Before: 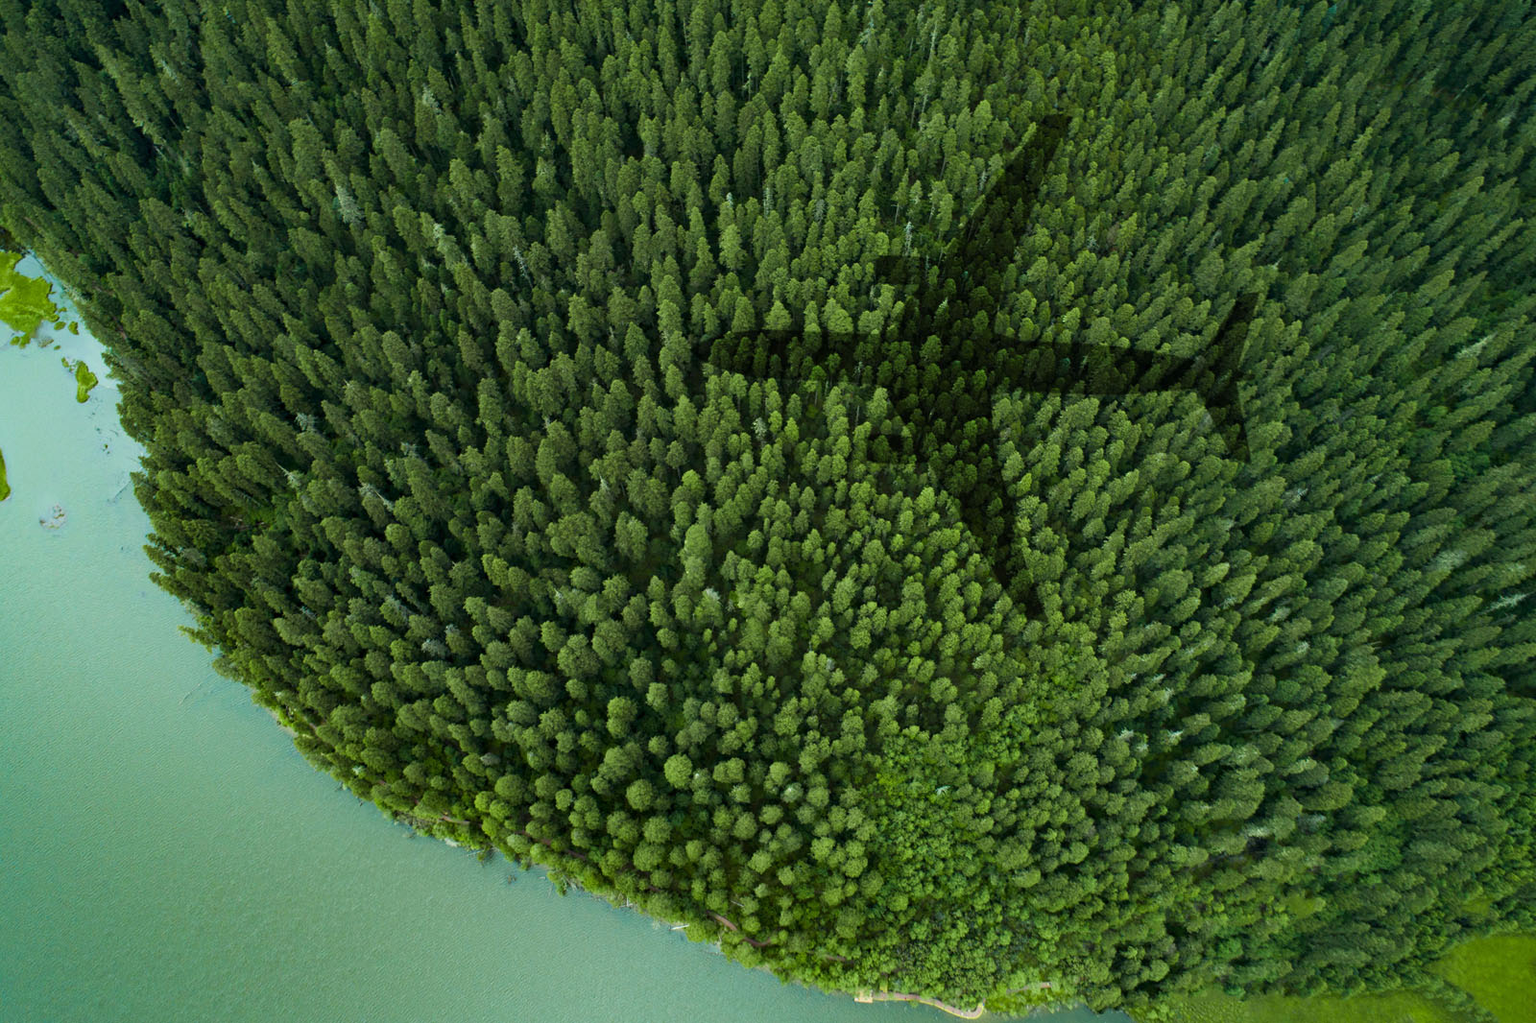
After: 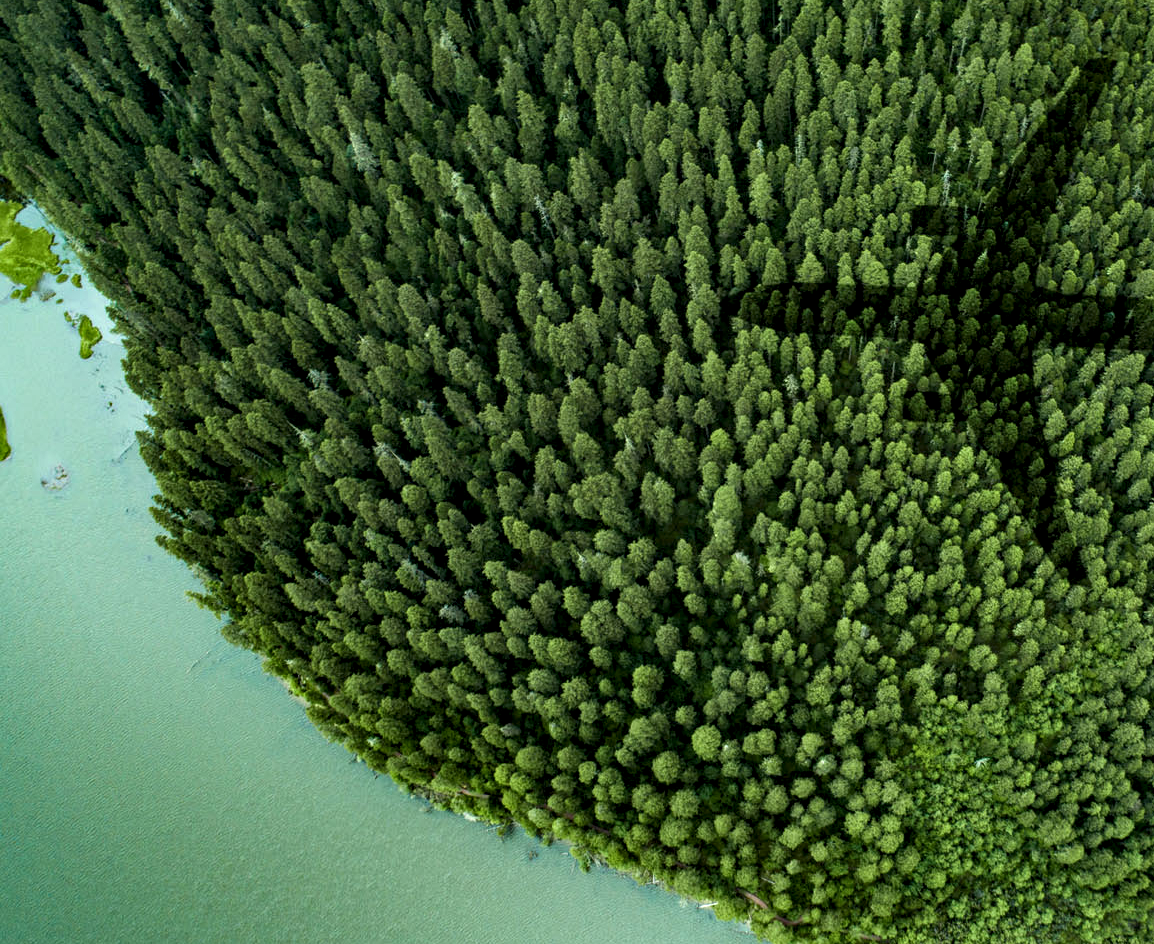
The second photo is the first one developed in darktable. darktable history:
local contrast: highlights 60%, shadows 62%, detail 160%
crop: top 5.744%, right 27.863%, bottom 5.692%
